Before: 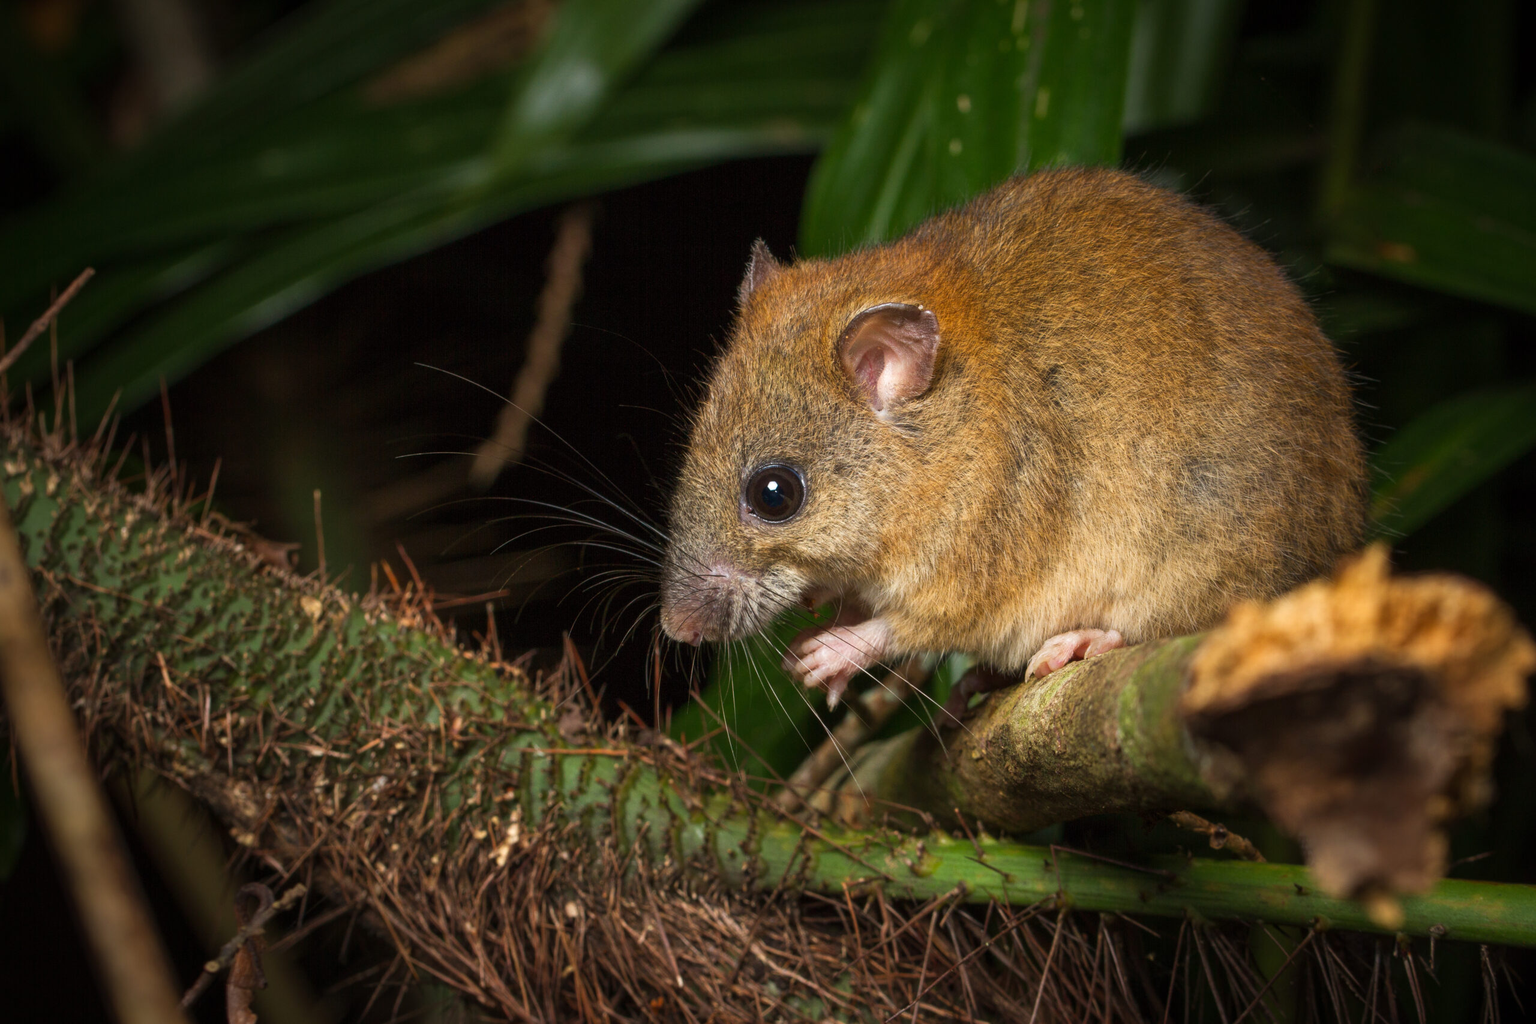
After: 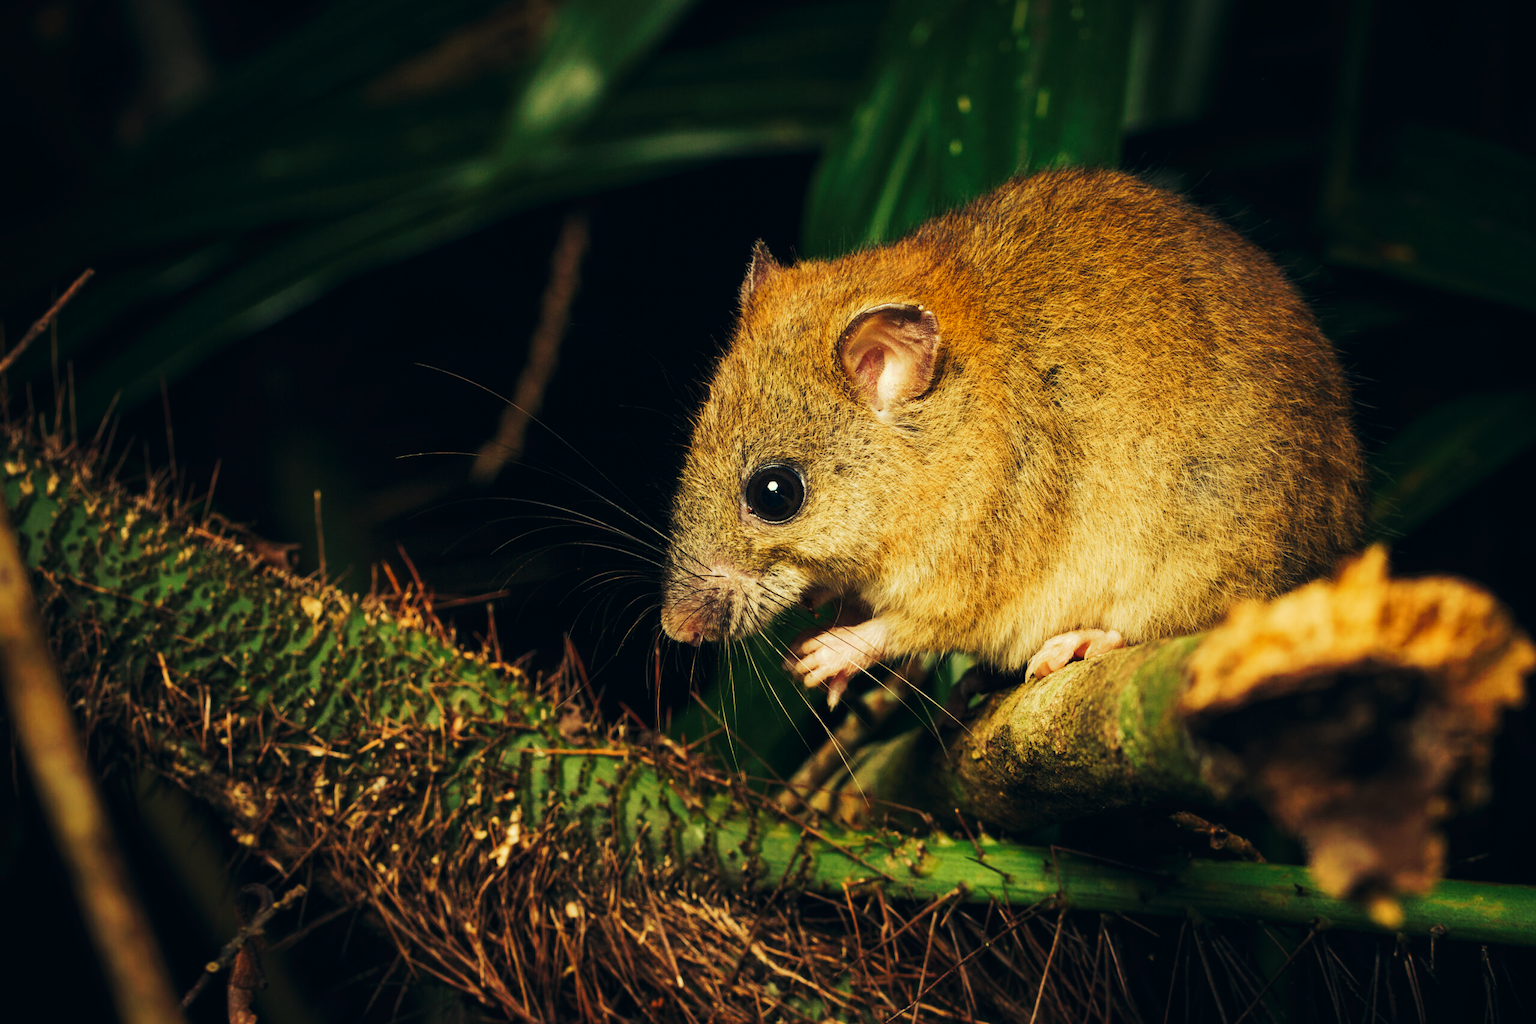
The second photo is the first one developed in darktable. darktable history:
tone curve: curves: ch0 [(0, 0) (0.003, 0.017) (0.011, 0.017) (0.025, 0.017) (0.044, 0.019) (0.069, 0.03) (0.1, 0.046) (0.136, 0.066) (0.177, 0.104) (0.224, 0.151) (0.277, 0.231) (0.335, 0.321) (0.399, 0.454) (0.468, 0.567) (0.543, 0.674) (0.623, 0.763) (0.709, 0.82) (0.801, 0.872) (0.898, 0.934) (1, 1)], preserve colors none
color look up table: target L [89.73, 91.52, 88.7, 76.57, 61.93, 59.97, 53.12, 40.21, 30.78, 30.22, 200.49, 82.1, 78.83, 68.09, 71.17, 59.71, 62.24, 53.1, 52.12, 49.24, 44.79, 35.13, 32.43, 21.37, 96.1, 91.87, 83.1, 79.69, 69.42, 78.79, 61.13, 82.29, 73.92, 59.38, 58.29, 43.18, 39.83, 59.94, 32.78, 35.55, 3.148, 10.3, 90.72, 69.18, 70.41, 65.94, 61.38, 49.48, 39.4], target a [-5.163, -26.95, -34.68, -24.16, -44.44, -25.46, -6.123, -23.08, -16.02, -19.47, 0, -0.735, 15.1, 30.28, 7.846, 43.09, 44.07, 17.94, 6.756, 42.08, 44.28, 25.28, 27.56, 0.054, -1.701, 6.563, 2.394, -6.591, 39.91, 12.29, 6.501, 11.11, 12.4, 1.752, 12.31, 39.35, 4.192, 18.47, 16.7, 13.92, -8.001, 6.015, -24.98, -21.91, -27.66, -30.19, -21.73, -24.92, -14.62], target b [55.92, 62.93, 45.76, 33.27, 42.31, 34.93, 39.34, 24.72, 19.5, 12.86, 0, 69.58, 40.98, 54.93, 31.66, 41.37, 30.55, 41.4, 19.87, 23.61, 36.44, 30.97, 9.279, 16.66, 11.04, 13.45, 17.82, -3.489, 21.42, 22.88, 17.07, 14.59, -6.171, -4.827, 8.849, 8.265, -1.701, 4.155, -1.962, -17.71, -9.951, -22.71, 3.653, 16.53, -3.988, 24.67, 7.204, 15.48, -1.838], num patches 49
